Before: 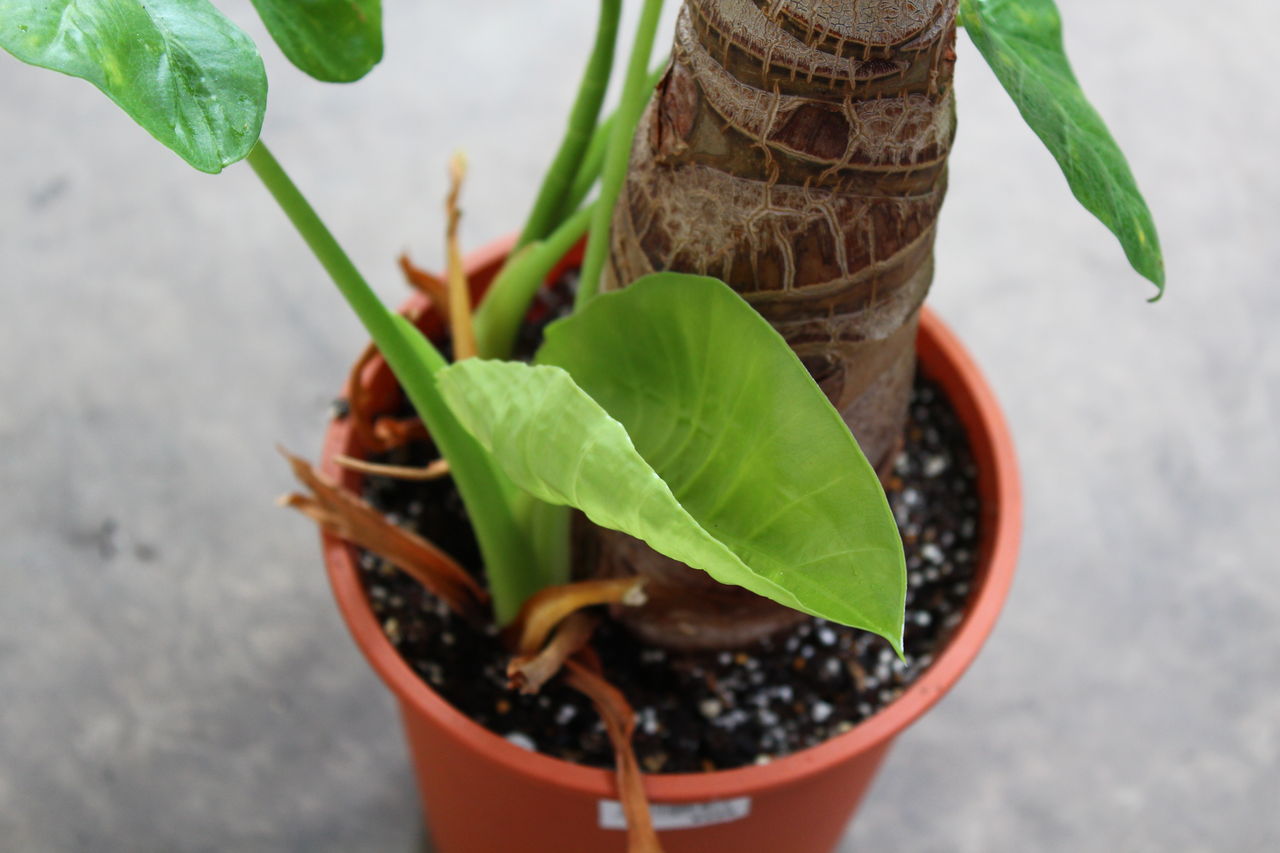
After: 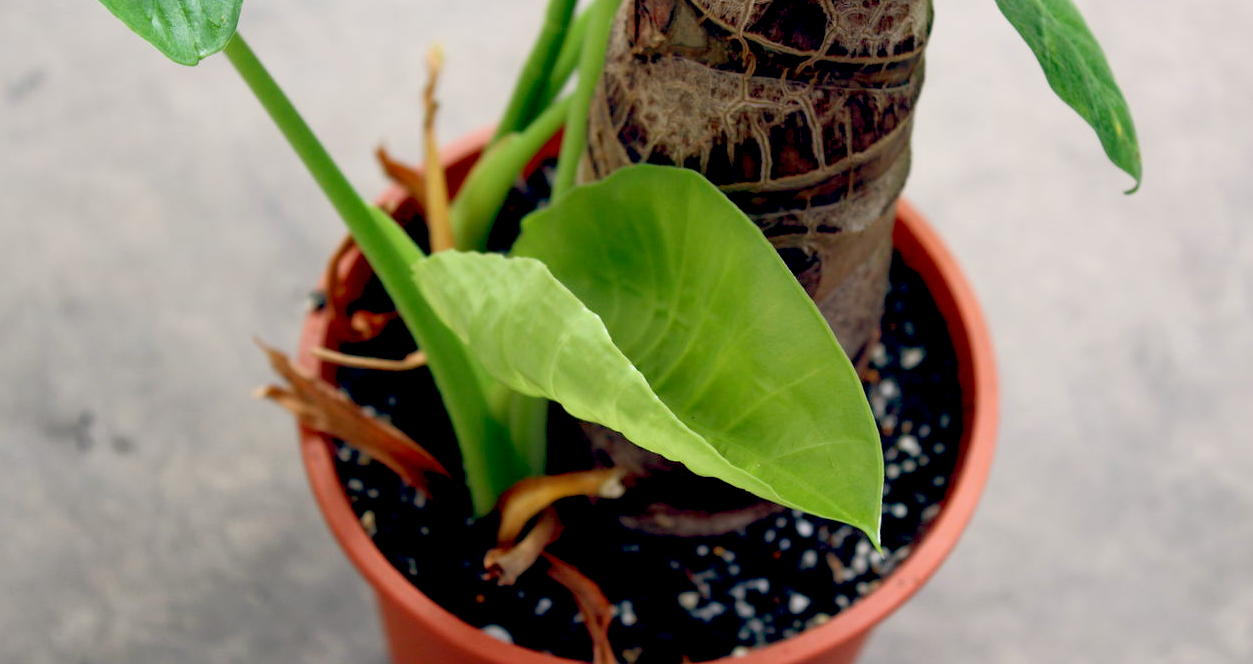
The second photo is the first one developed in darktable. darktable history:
color balance: lift [0.975, 0.993, 1, 1.015], gamma [1.1, 1, 1, 0.945], gain [1, 1.04, 1, 0.95]
crop and rotate: left 1.814%, top 12.818%, right 0.25%, bottom 9.225%
